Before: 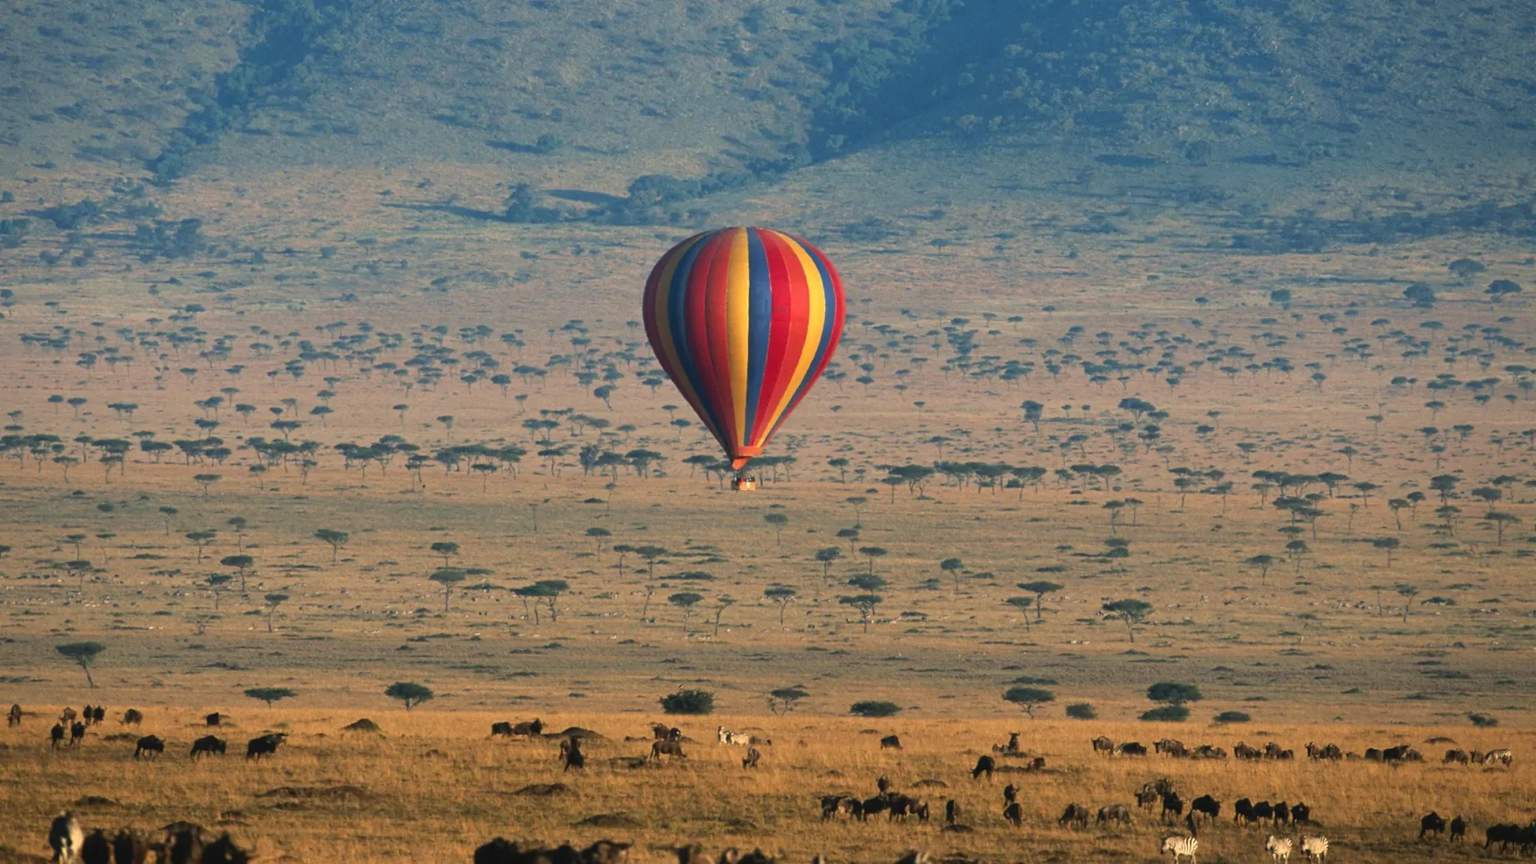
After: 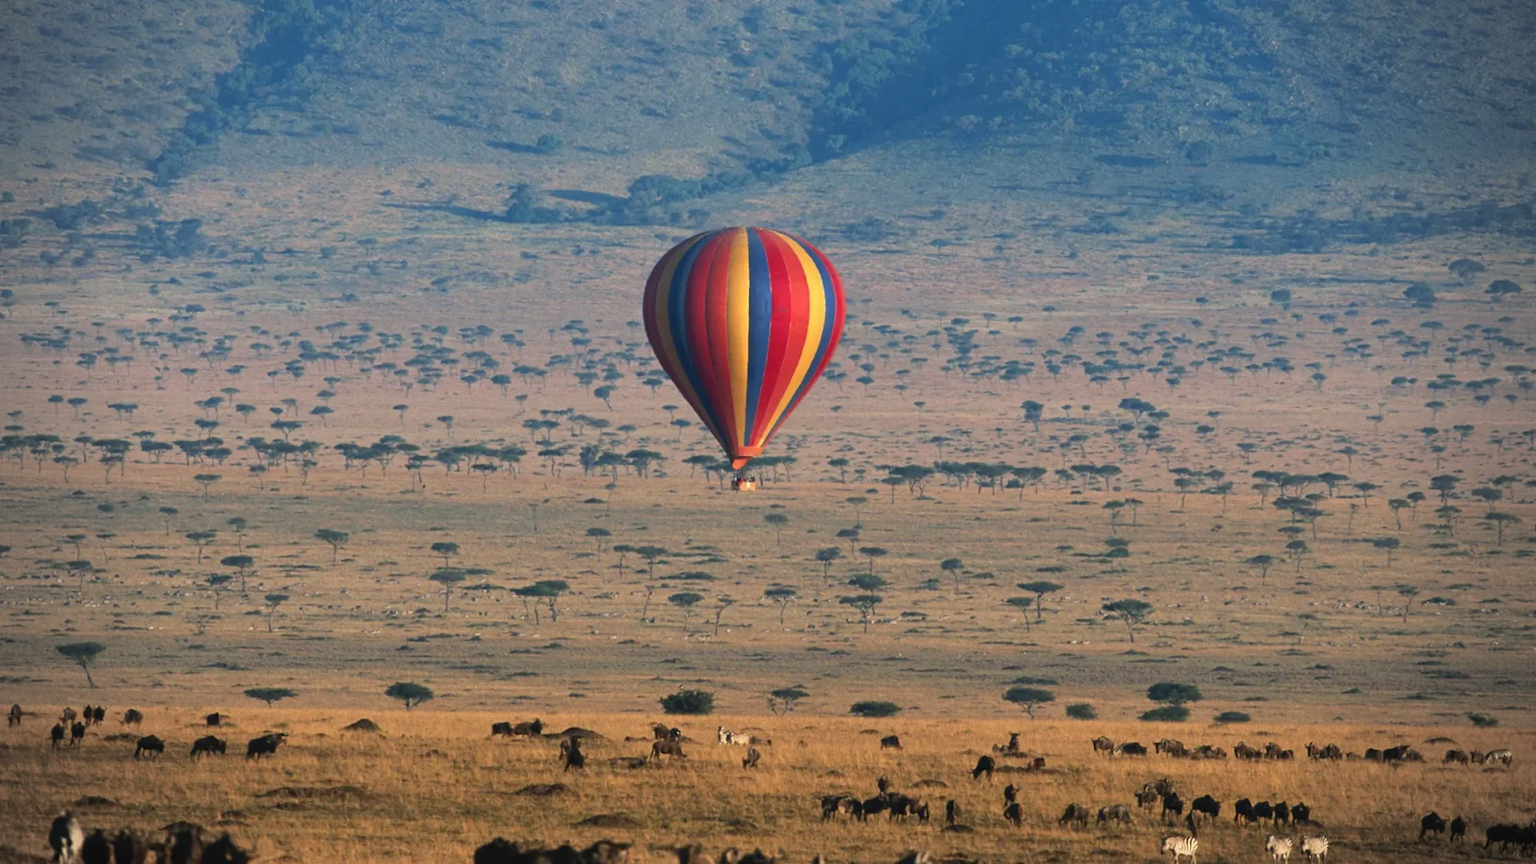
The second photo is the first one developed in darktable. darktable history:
vignetting: unbound false
color calibration: illuminant as shot in camera, x 0.358, y 0.373, temperature 4628.91 K
